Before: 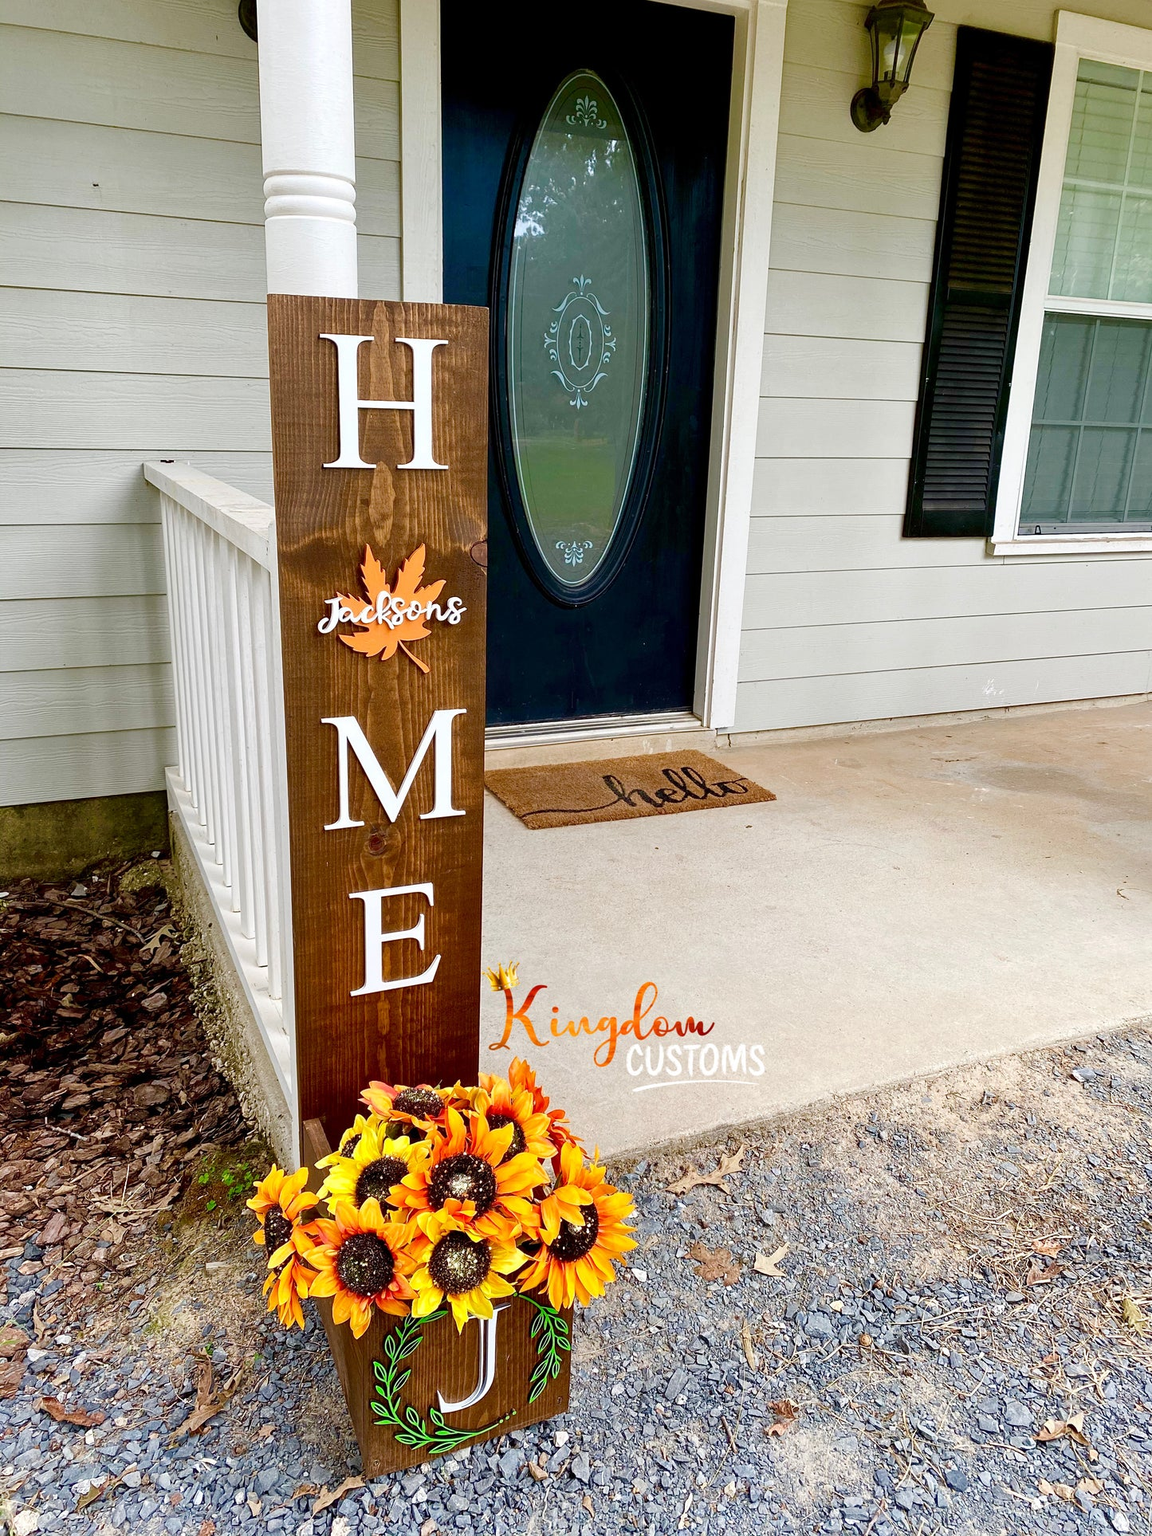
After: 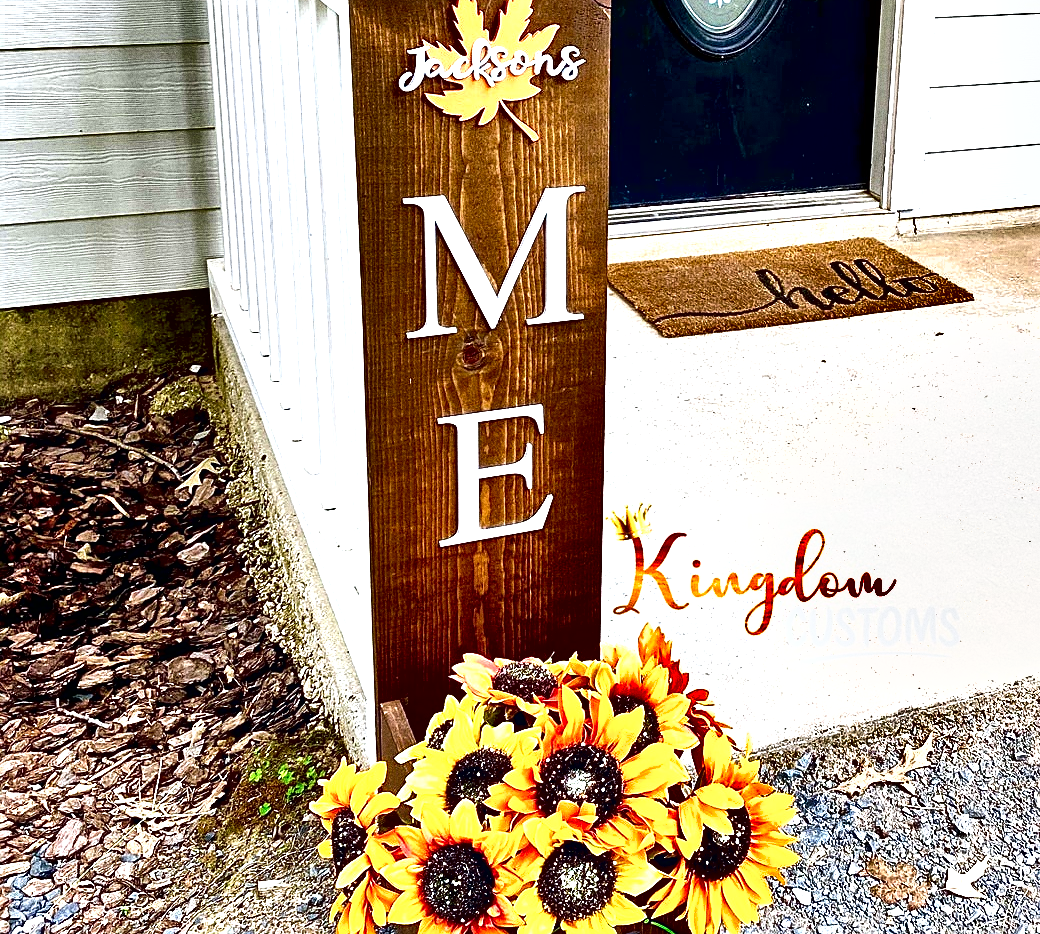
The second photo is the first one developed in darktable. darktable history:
crop: top 36.498%, right 27.964%, bottom 14.995%
grain: coarseness 0.09 ISO, strength 40%
sharpen: on, module defaults
shadows and highlights: shadows 52.42, soften with gaussian
exposure: exposure 0.921 EV, compensate highlight preservation false
contrast brightness saturation: saturation -0.05
contrast equalizer: octaves 7, y [[0.6 ×6], [0.55 ×6], [0 ×6], [0 ×6], [0 ×6]]
white balance: red 0.98, blue 1.034
